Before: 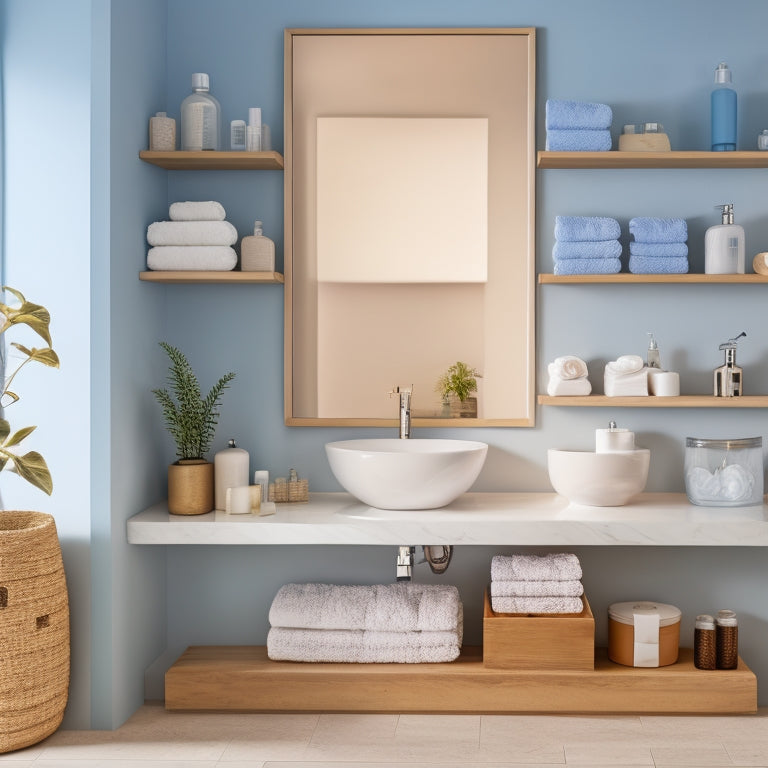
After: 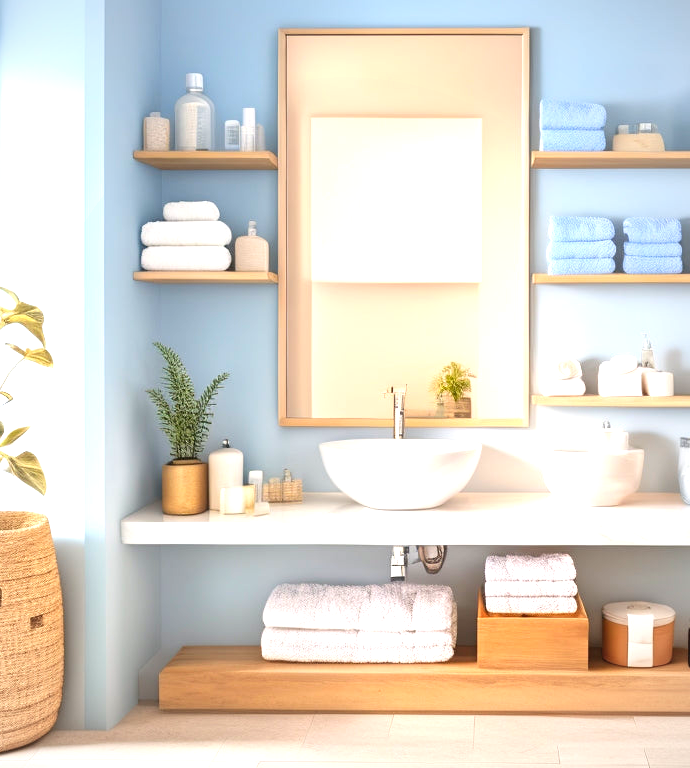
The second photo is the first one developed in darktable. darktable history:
vignetting: fall-off radius 82.36%, brightness -0.335, unbound false
crop and rotate: left 0.891%, right 9.167%
exposure: black level correction 0, exposure 1.106 EV, compensate highlight preservation false
contrast brightness saturation: contrast 0.074, brightness 0.077, saturation 0.178
